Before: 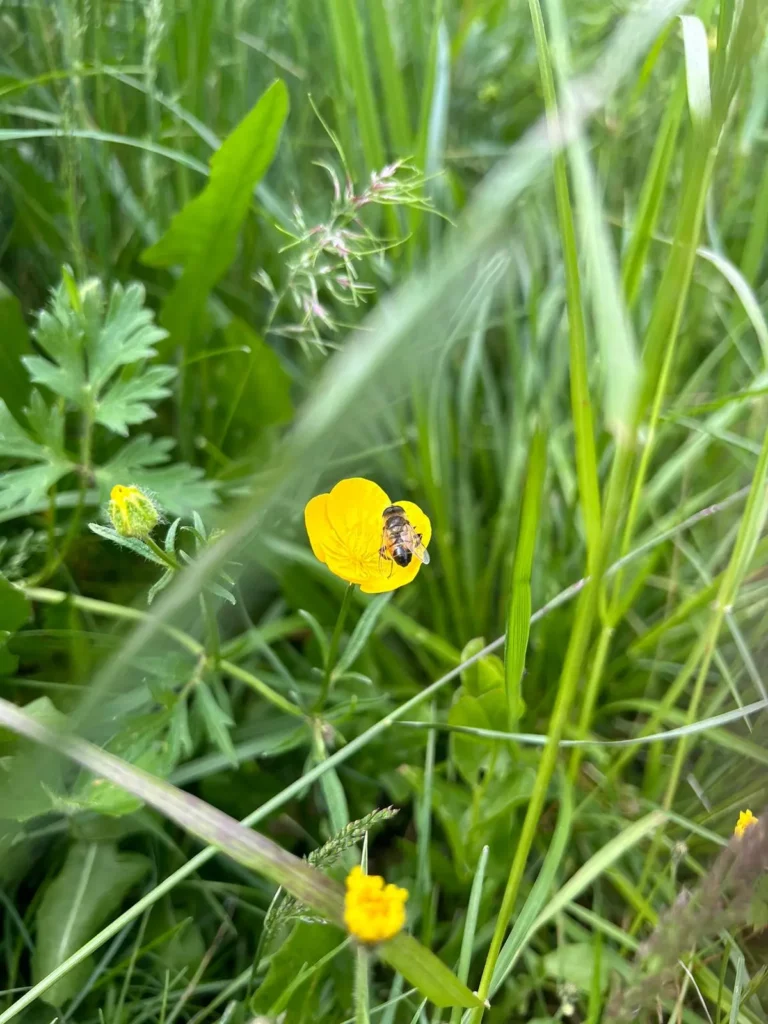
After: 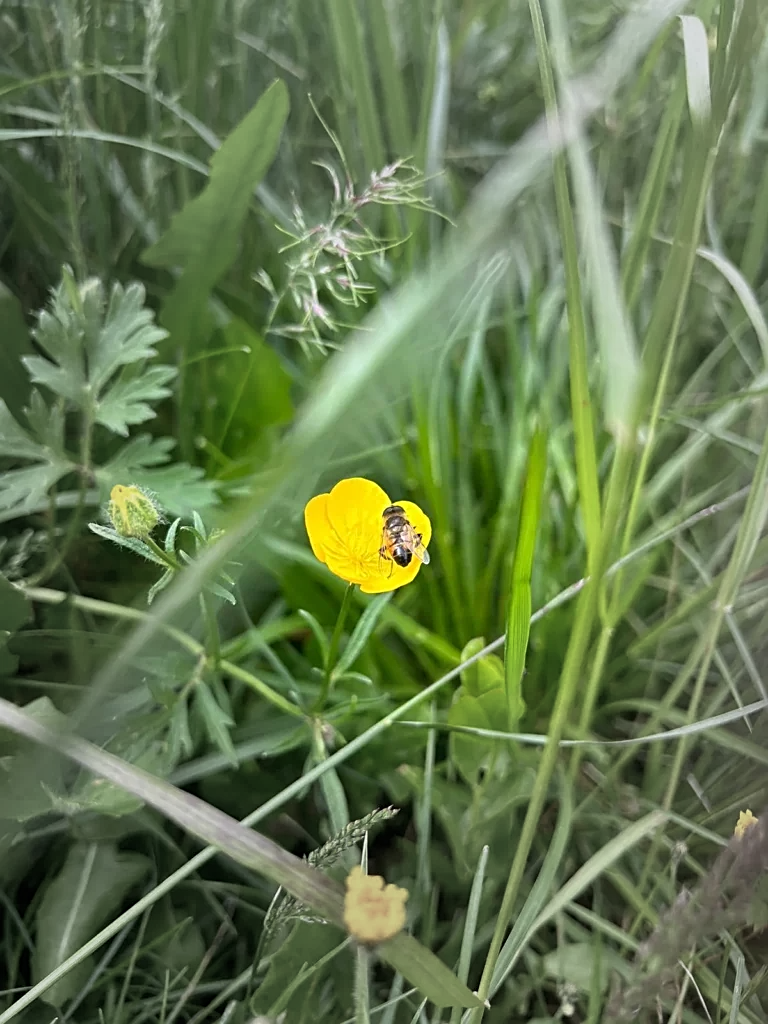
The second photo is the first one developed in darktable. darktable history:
vignetting: fall-off start 31.16%, fall-off radius 34.08%, brightness -0.275
sharpen: on, module defaults
